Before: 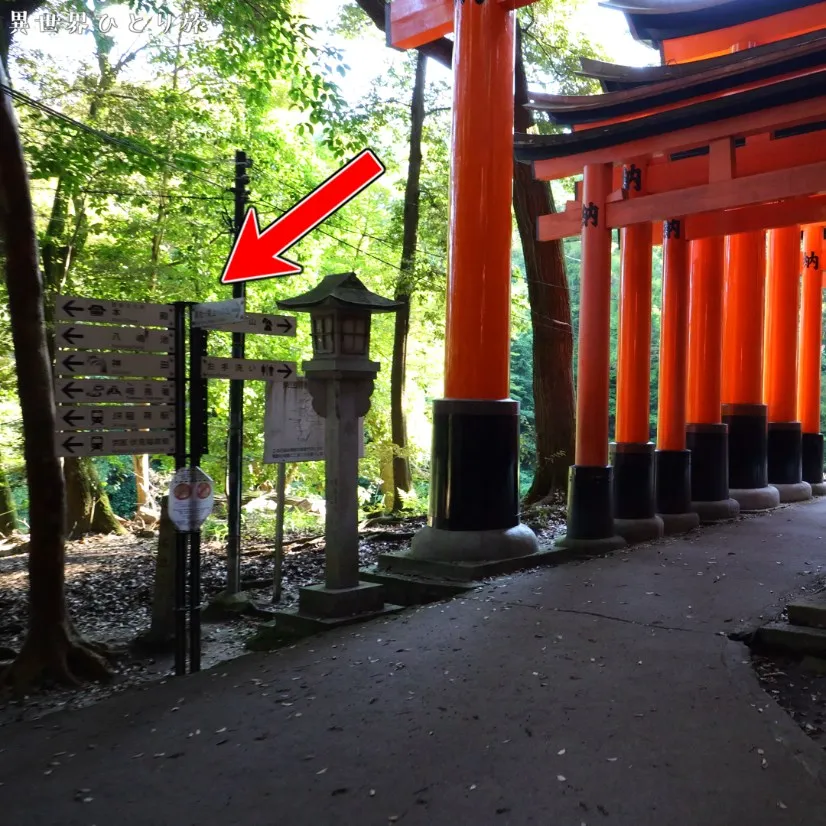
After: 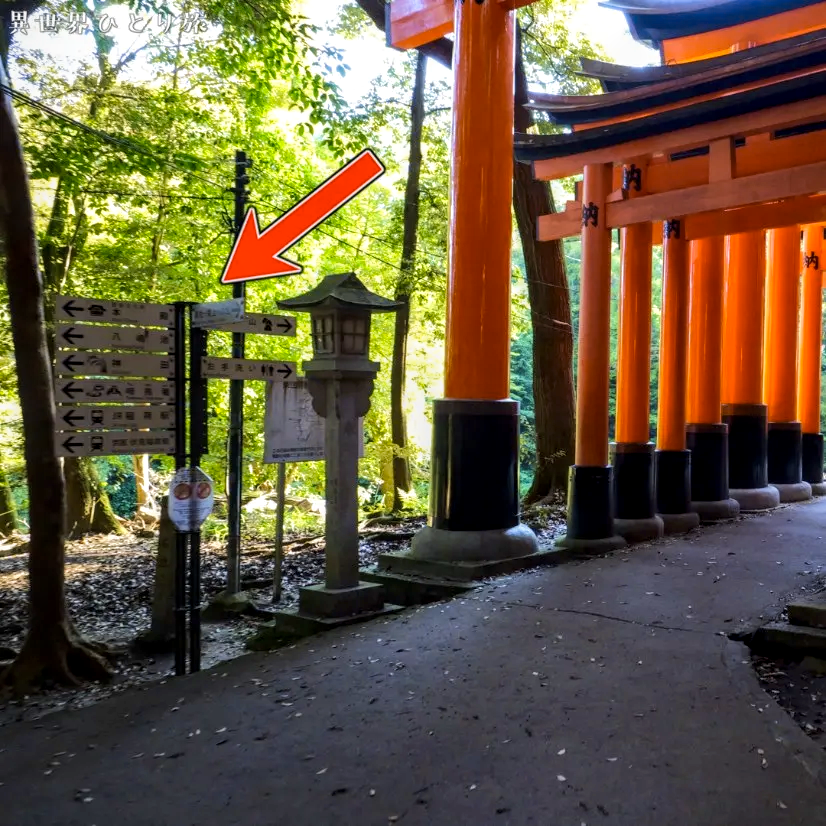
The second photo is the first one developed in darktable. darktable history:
local contrast: highlights 35%, detail 135%
color contrast: green-magenta contrast 0.85, blue-yellow contrast 1.25, unbound 0
base curve: curves: ch0 [(0, 0) (0.262, 0.32) (0.722, 0.705) (1, 1)]
velvia: on, module defaults
